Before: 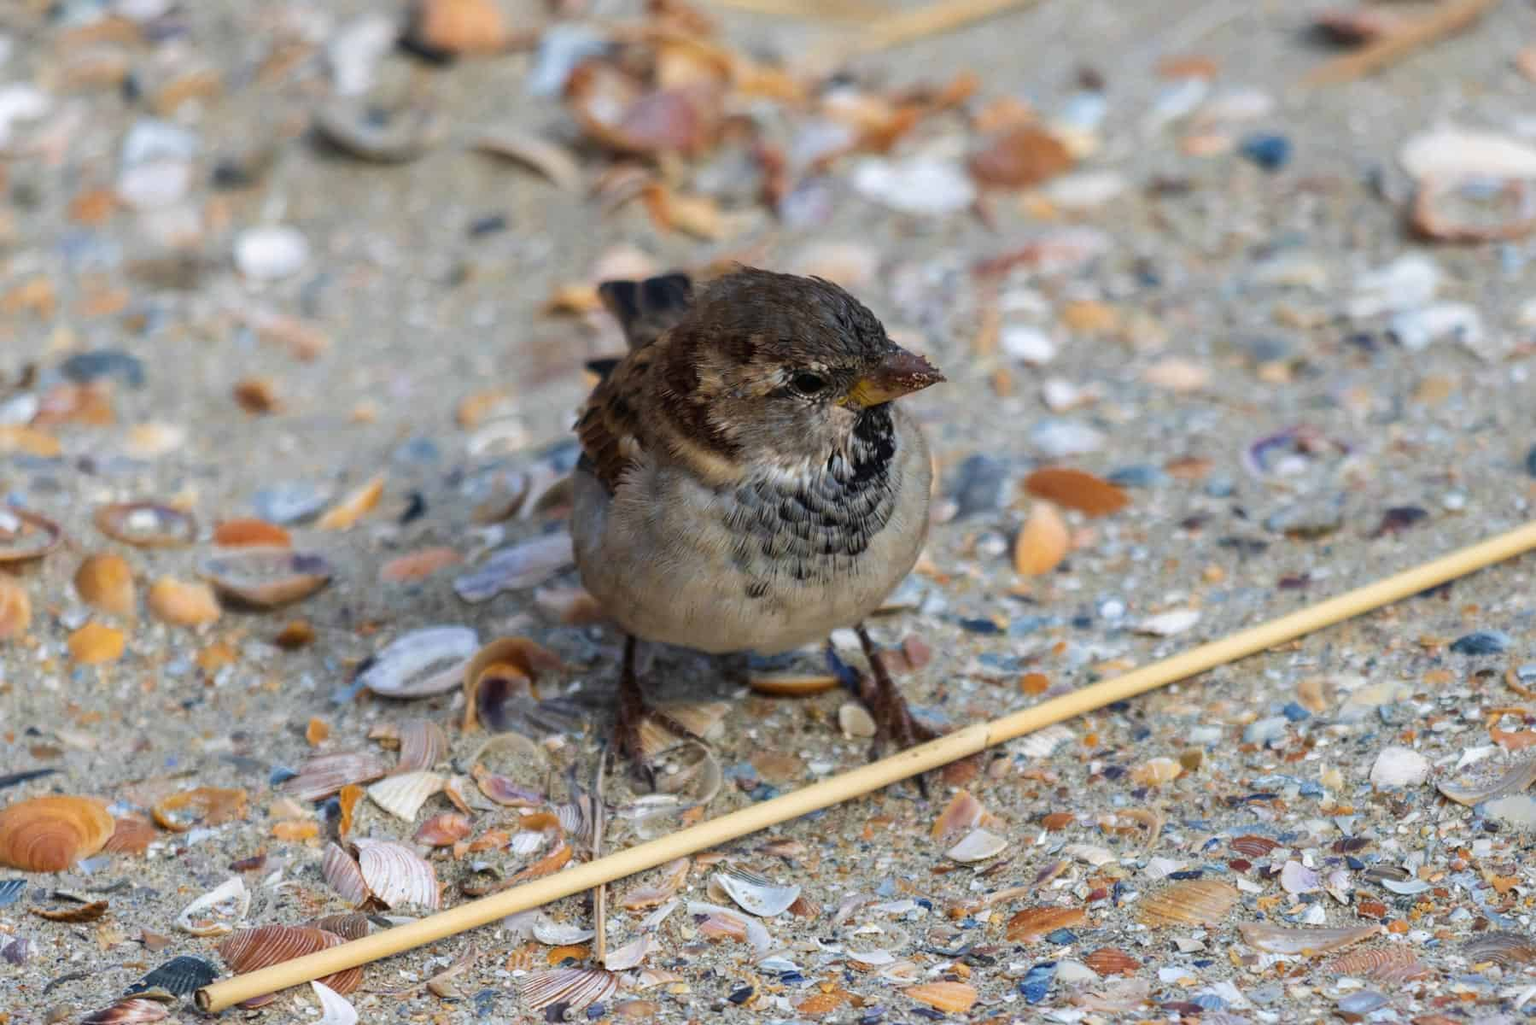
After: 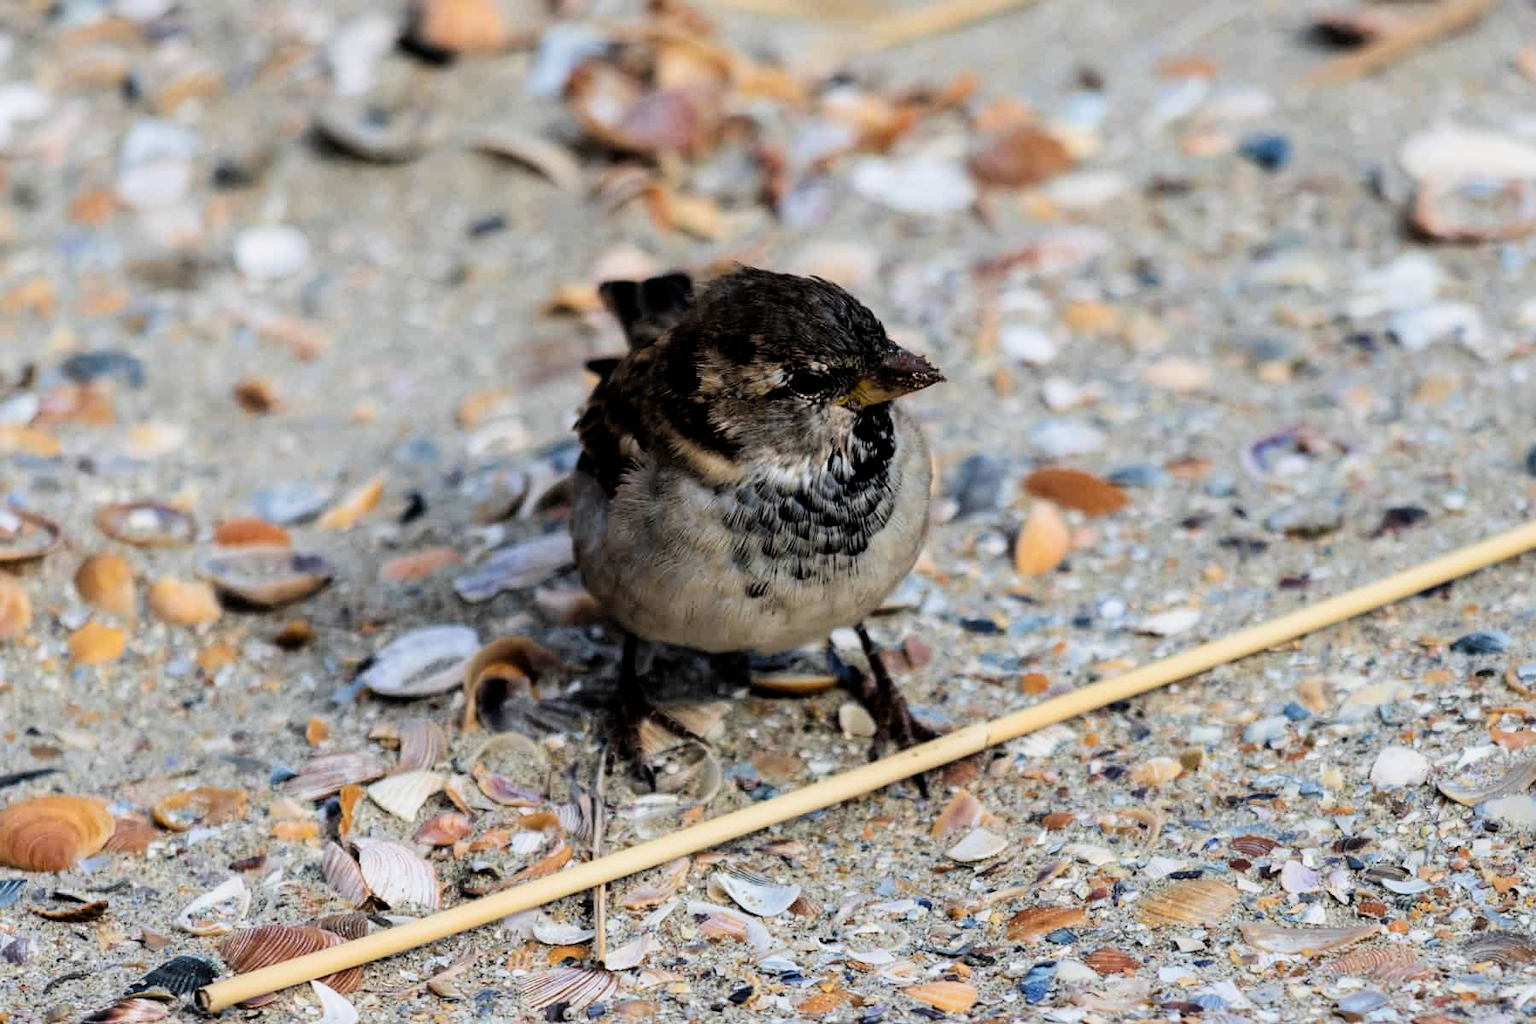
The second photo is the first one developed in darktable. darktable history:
filmic rgb: black relative exposure -4.04 EV, white relative exposure 2.99 EV, hardness 3, contrast 1.489, iterations of high-quality reconstruction 0
